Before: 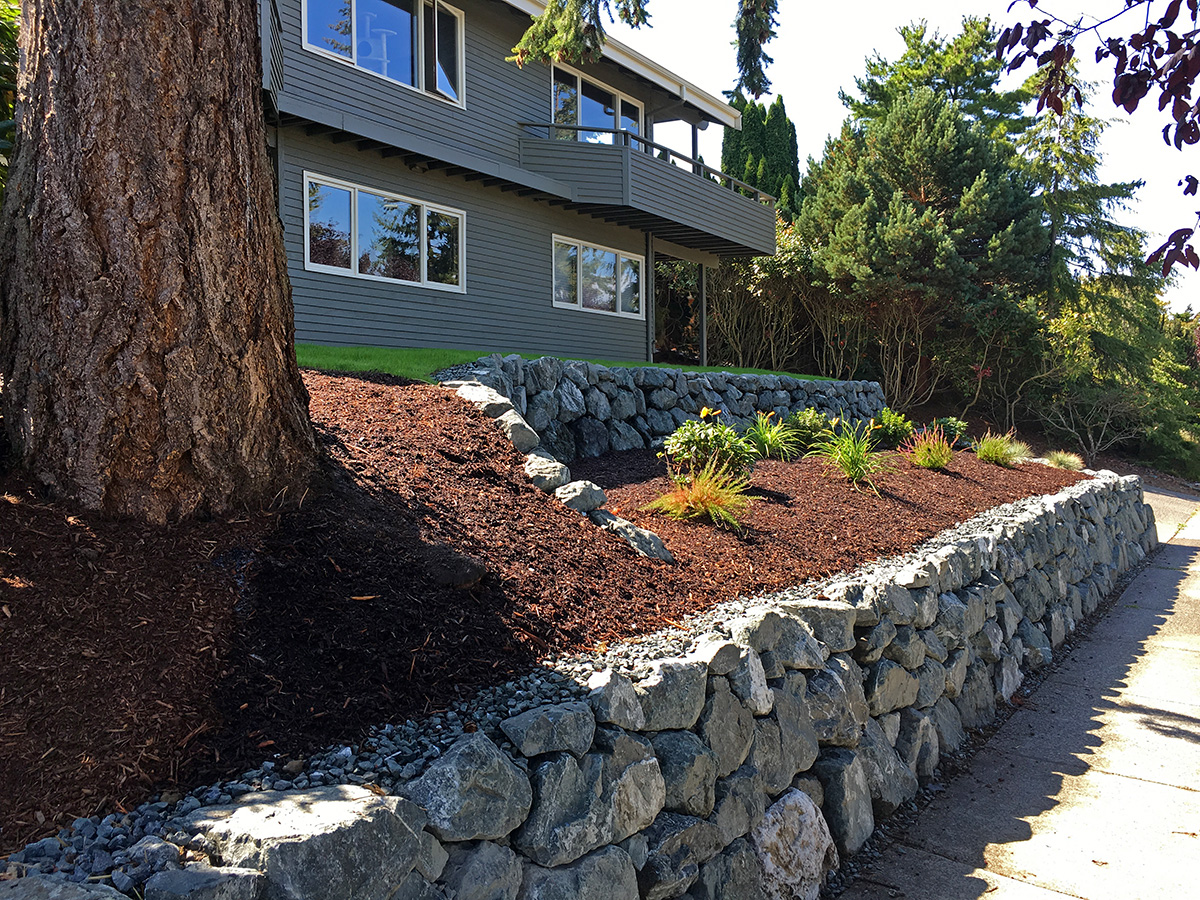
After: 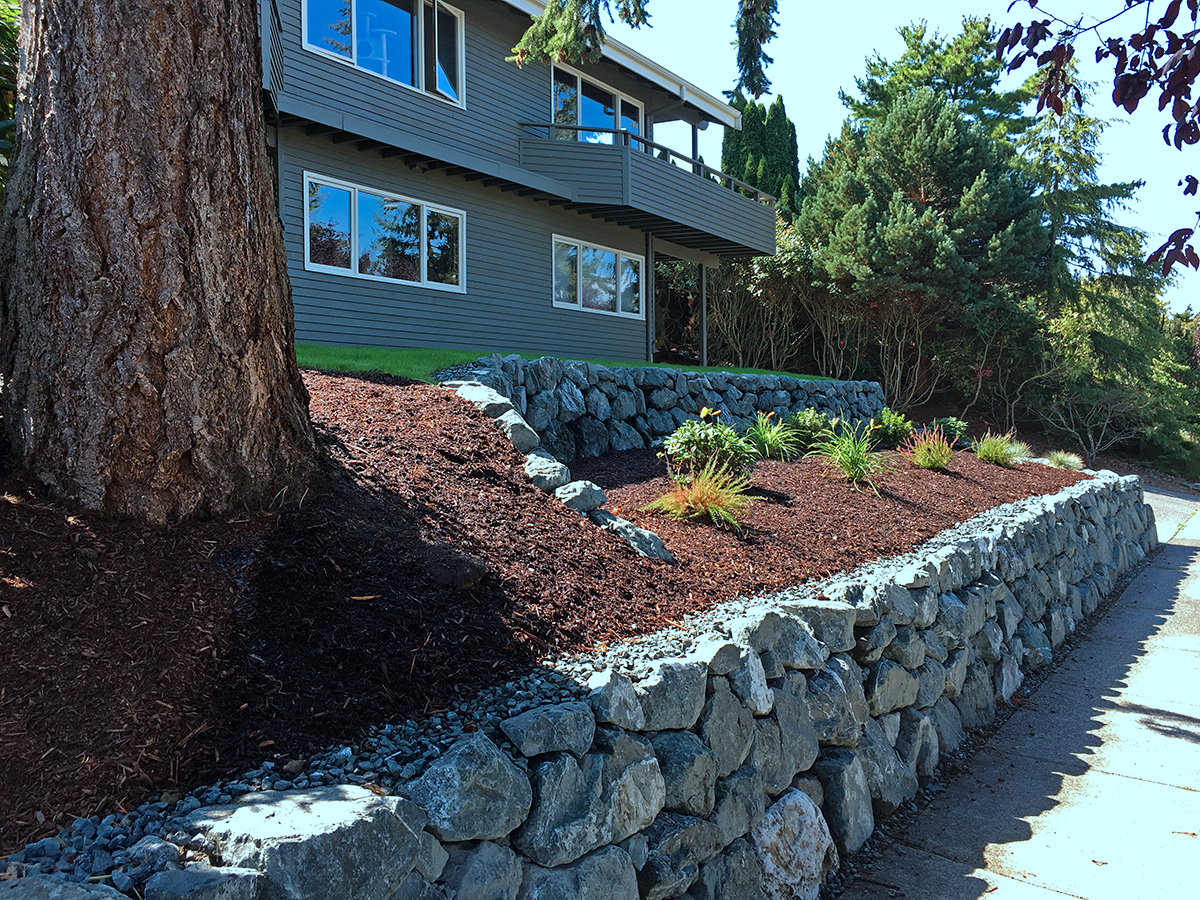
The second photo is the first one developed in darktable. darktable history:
color correction: highlights a* -10.45, highlights b* -19.25
